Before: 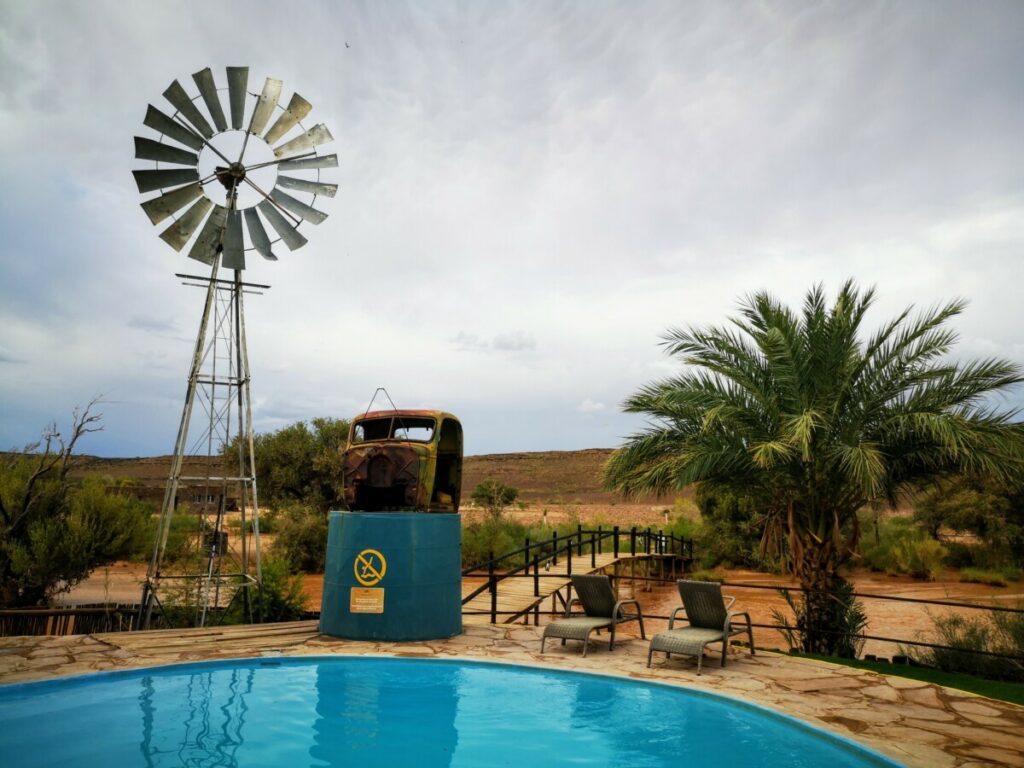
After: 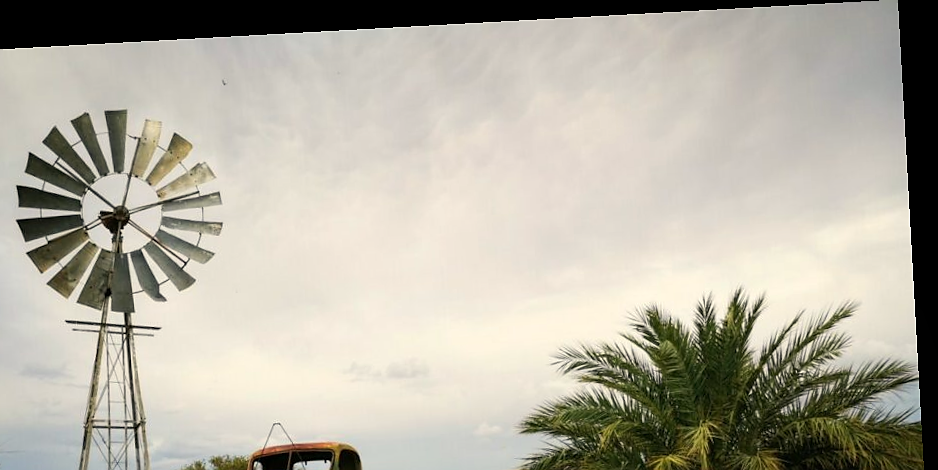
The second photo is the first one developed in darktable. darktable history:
white balance: red 1.045, blue 0.932
rotate and perspective: rotation -3.18°, automatic cropping off
crop and rotate: left 11.812%, bottom 42.776%
sharpen: radius 0.969, amount 0.604
local contrast: mode bilateral grid, contrast 100, coarseness 100, detail 94%, midtone range 0.2
